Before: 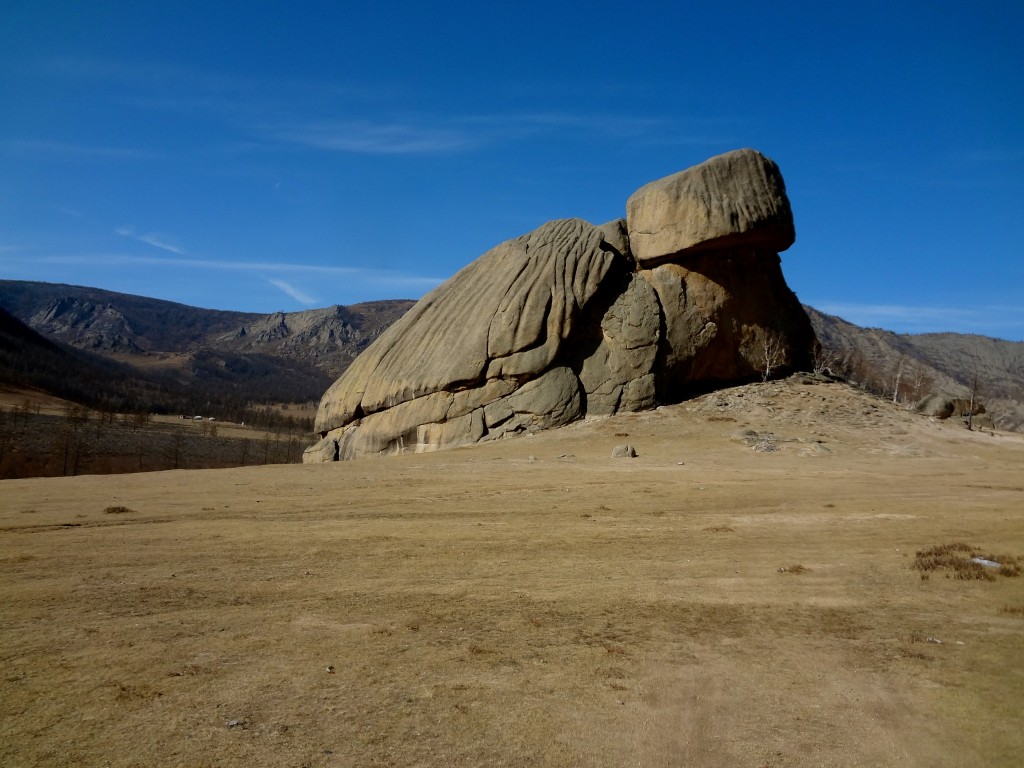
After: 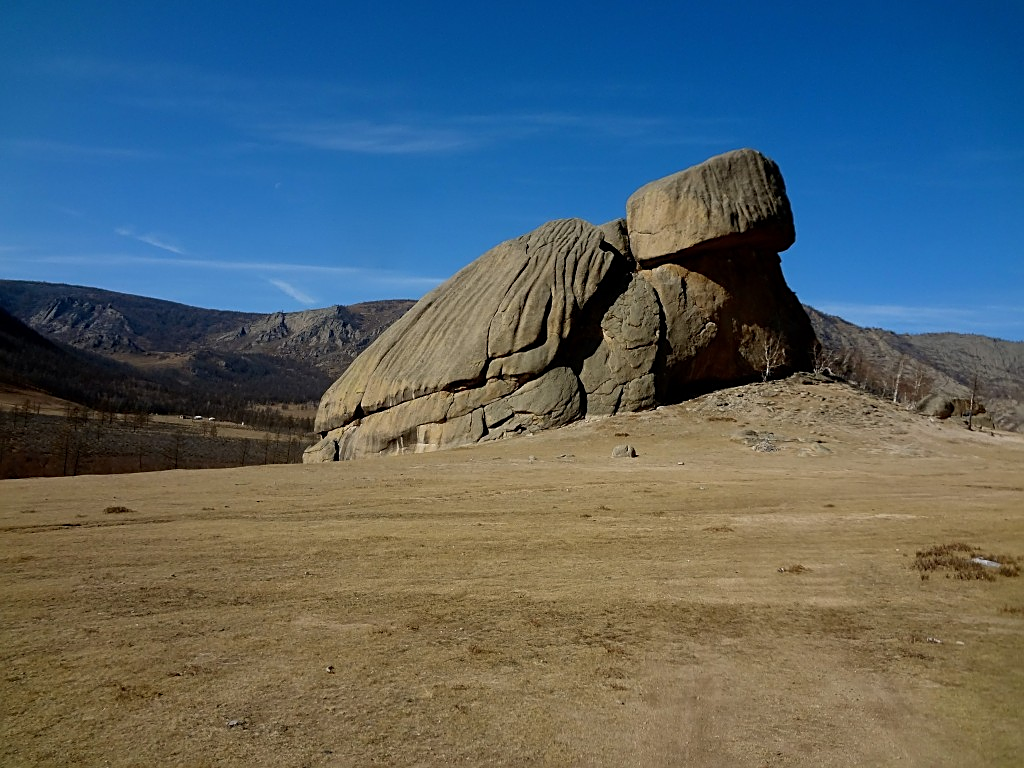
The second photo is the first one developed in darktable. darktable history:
sharpen: amount 0.556
